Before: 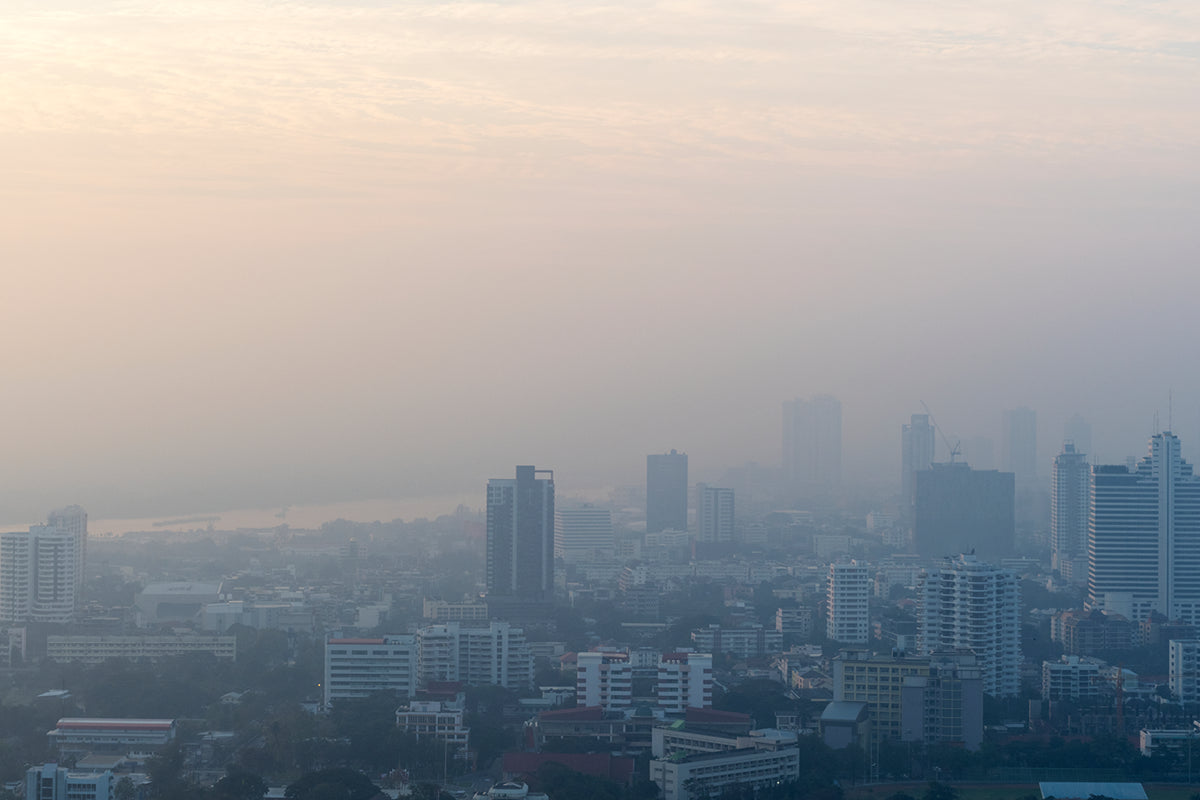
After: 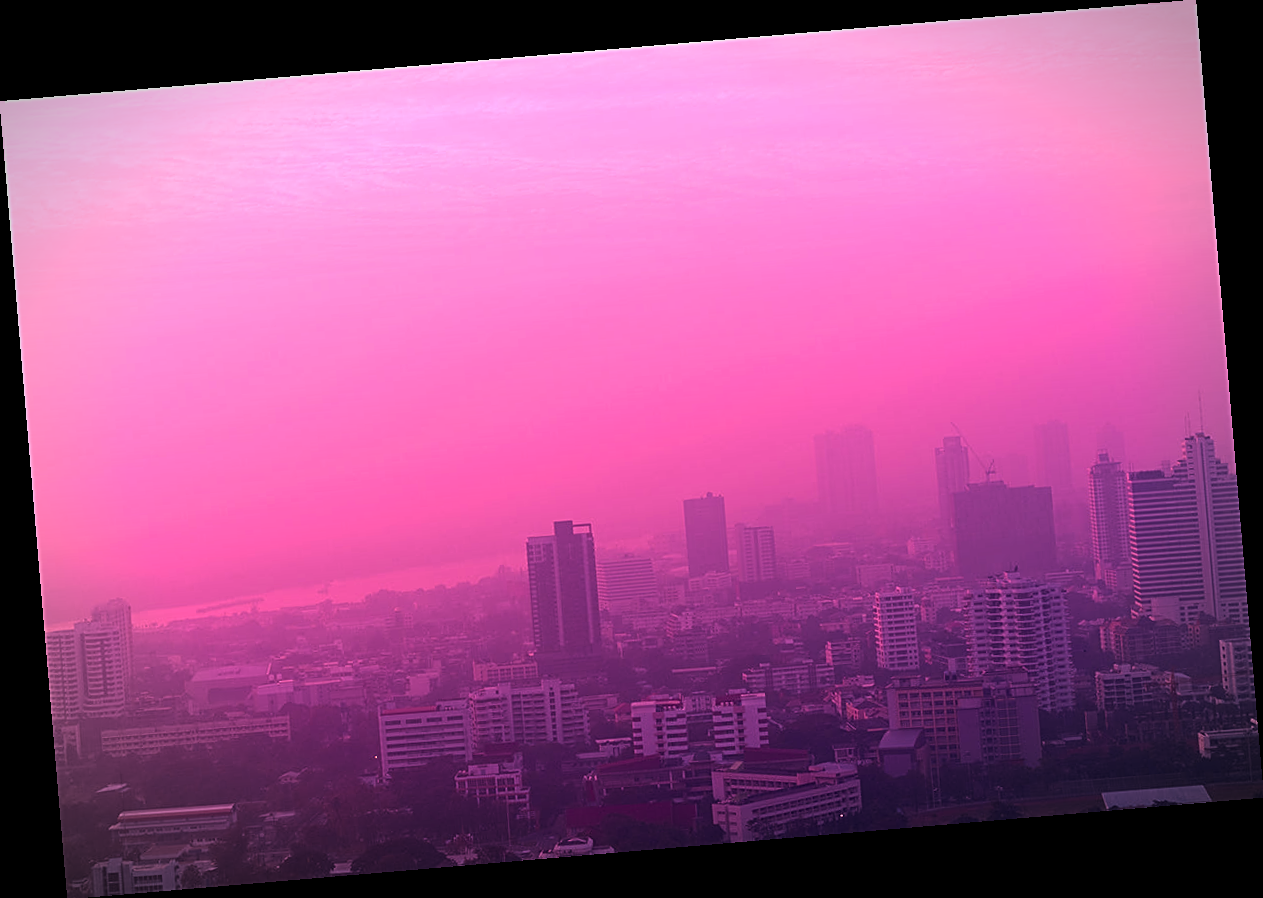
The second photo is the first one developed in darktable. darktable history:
base curve: preserve colors none
sharpen: on, module defaults
vignetting: automatic ratio true
color calibration: illuminant custom, x 0.261, y 0.521, temperature 7054.11 K
contrast brightness saturation: contrast 0.07, brightness -0.14, saturation 0.11
rotate and perspective: rotation -4.86°, automatic cropping off
velvia: on, module defaults
white balance: red 1.08, blue 0.791
